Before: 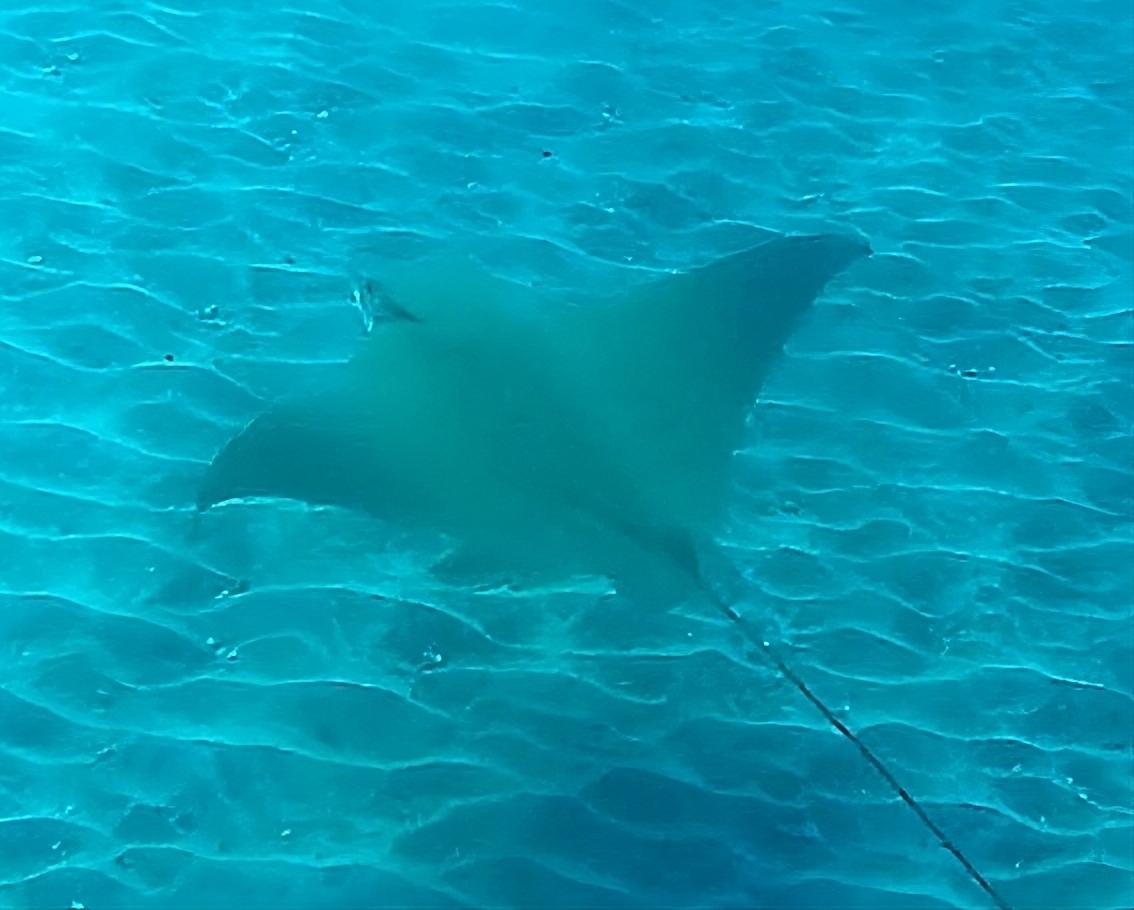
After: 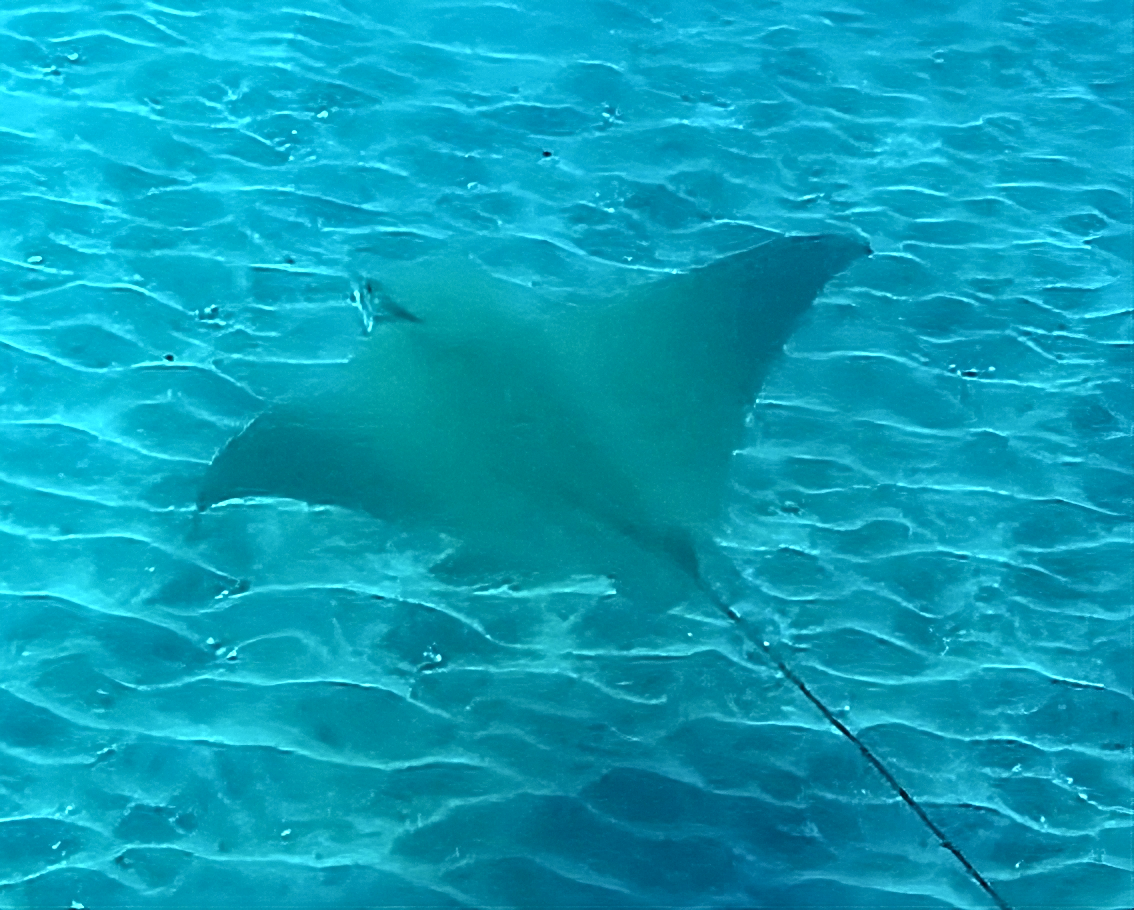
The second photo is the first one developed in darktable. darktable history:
local contrast: detail 130%
contrast equalizer: y [[0.502, 0.517, 0.543, 0.576, 0.611, 0.631], [0.5 ×6], [0.5 ×6], [0 ×6], [0 ×6]]
exposure: exposure 0.128 EV, compensate highlight preservation false
